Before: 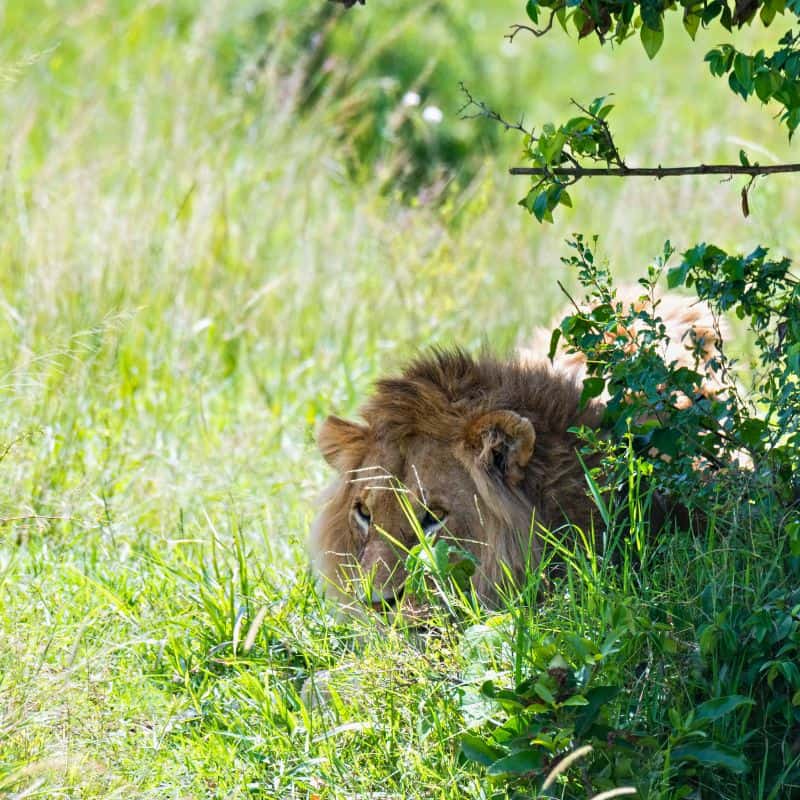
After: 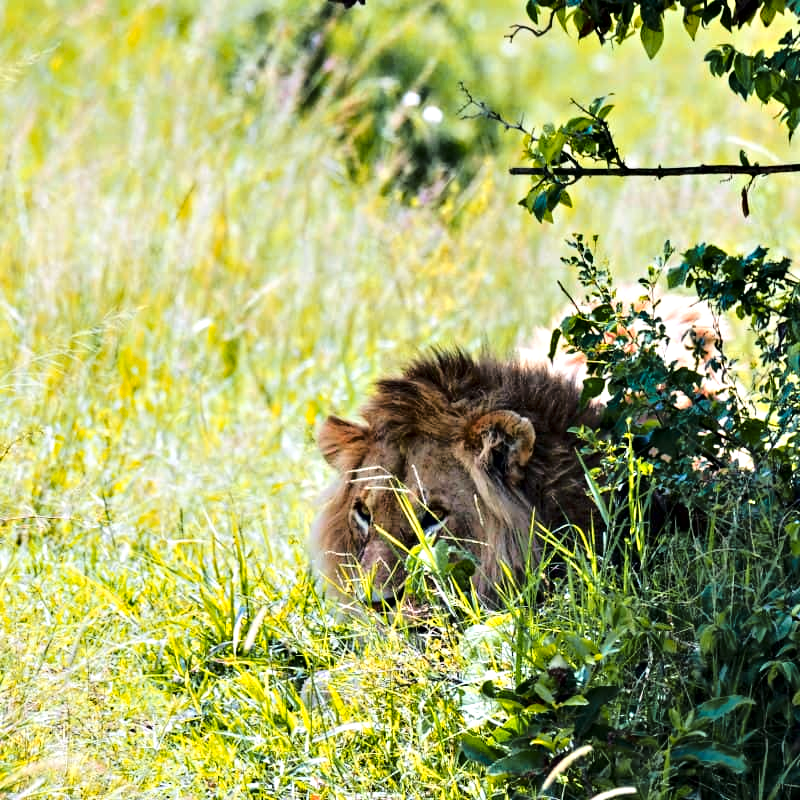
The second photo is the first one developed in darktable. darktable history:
color zones: curves: ch1 [(0.309, 0.524) (0.41, 0.329) (0.508, 0.509)]; ch2 [(0.25, 0.457) (0.75, 0.5)]
tone curve: curves: ch0 [(0, 0) (0.081, 0.044) (0.192, 0.125) (0.283, 0.238) (0.416, 0.449) (0.495, 0.524) (0.686, 0.743) (0.826, 0.865) (0.978, 0.988)]; ch1 [(0, 0) (0.161, 0.092) (0.35, 0.33) (0.392, 0.392) (0.427, 0.426) (0.479, 0.472) (0.505, 0.497) (0.521, 0.514) (0.547, 0.568) (0.579, 0.597) (0.625, 0.627) (0.678, 0.733) (1, 1)]; ch2 [(0, 0) (0.346, 0.362) (0.404, 0.427) (0.502, 0.495) (0.531, 0.523) (0.549, 0.554) (0.582, 0.596) (0.629, 0.642) (0.717, 0.678) (1, 1)], color space Lab, linked channels, preserve colors none
contrast equalizer: octaves 7, y [[0.6 ×6], [0.55 ×6], [0 ×6], [0 ×6], [0 ×6]], mix 0.784
